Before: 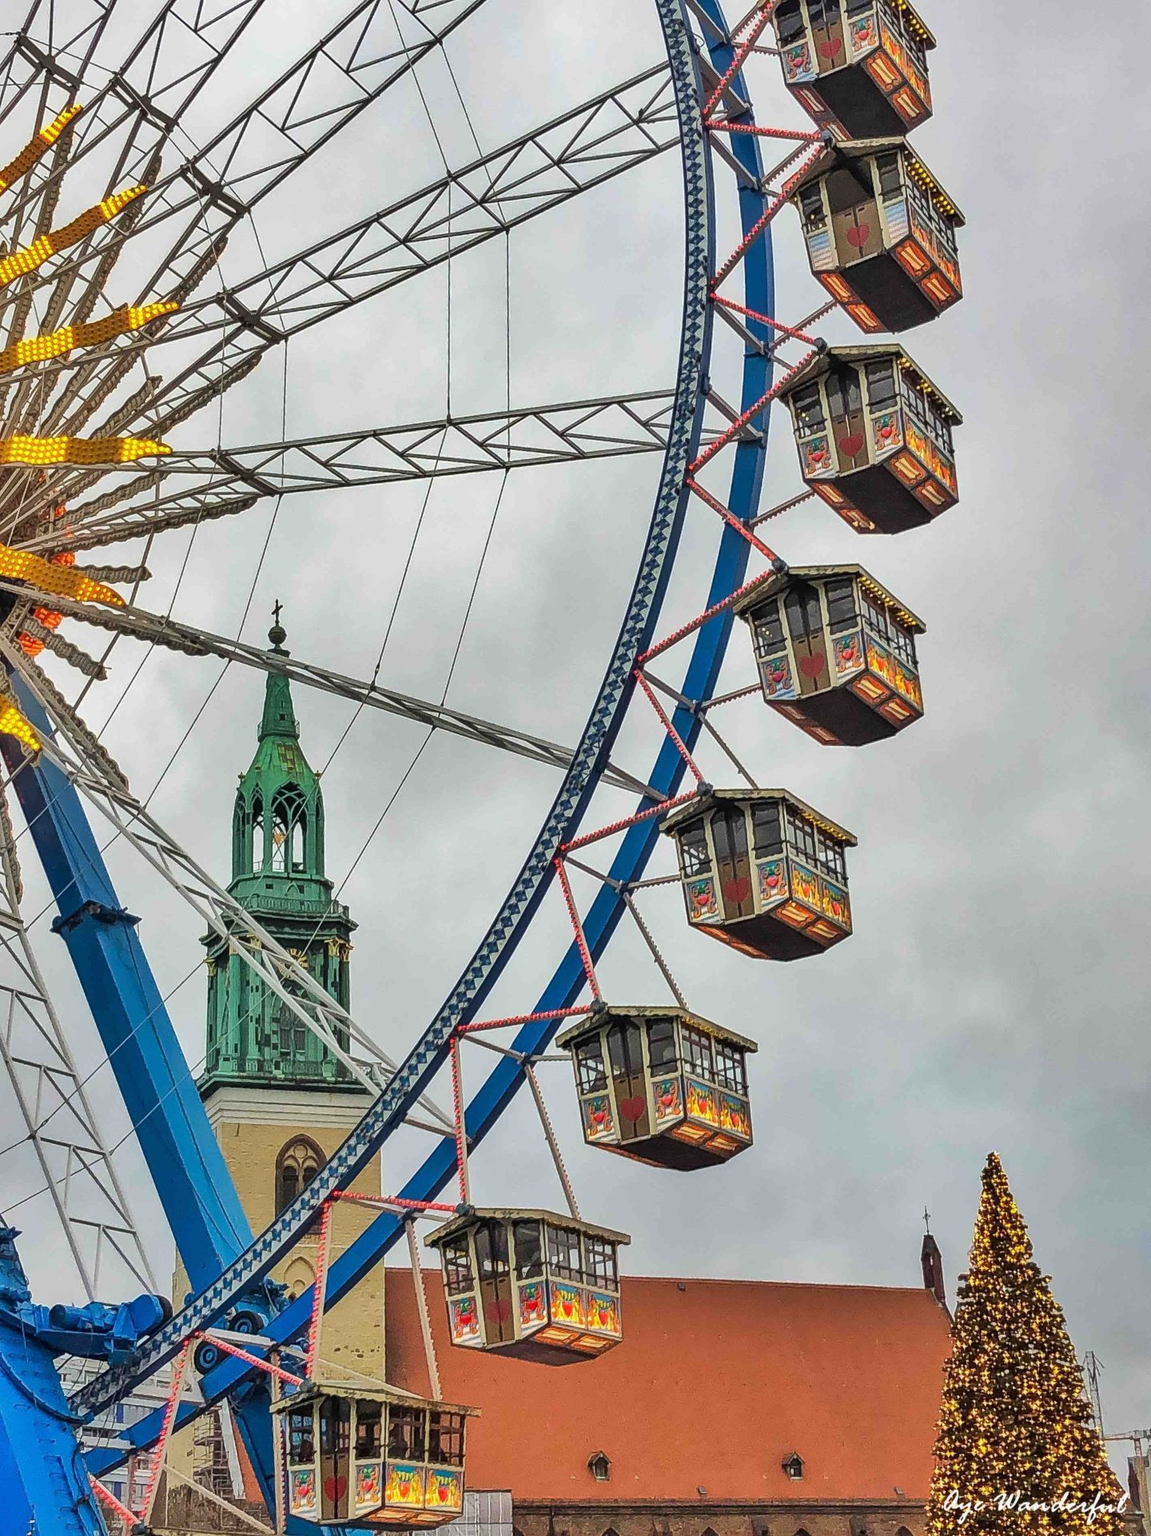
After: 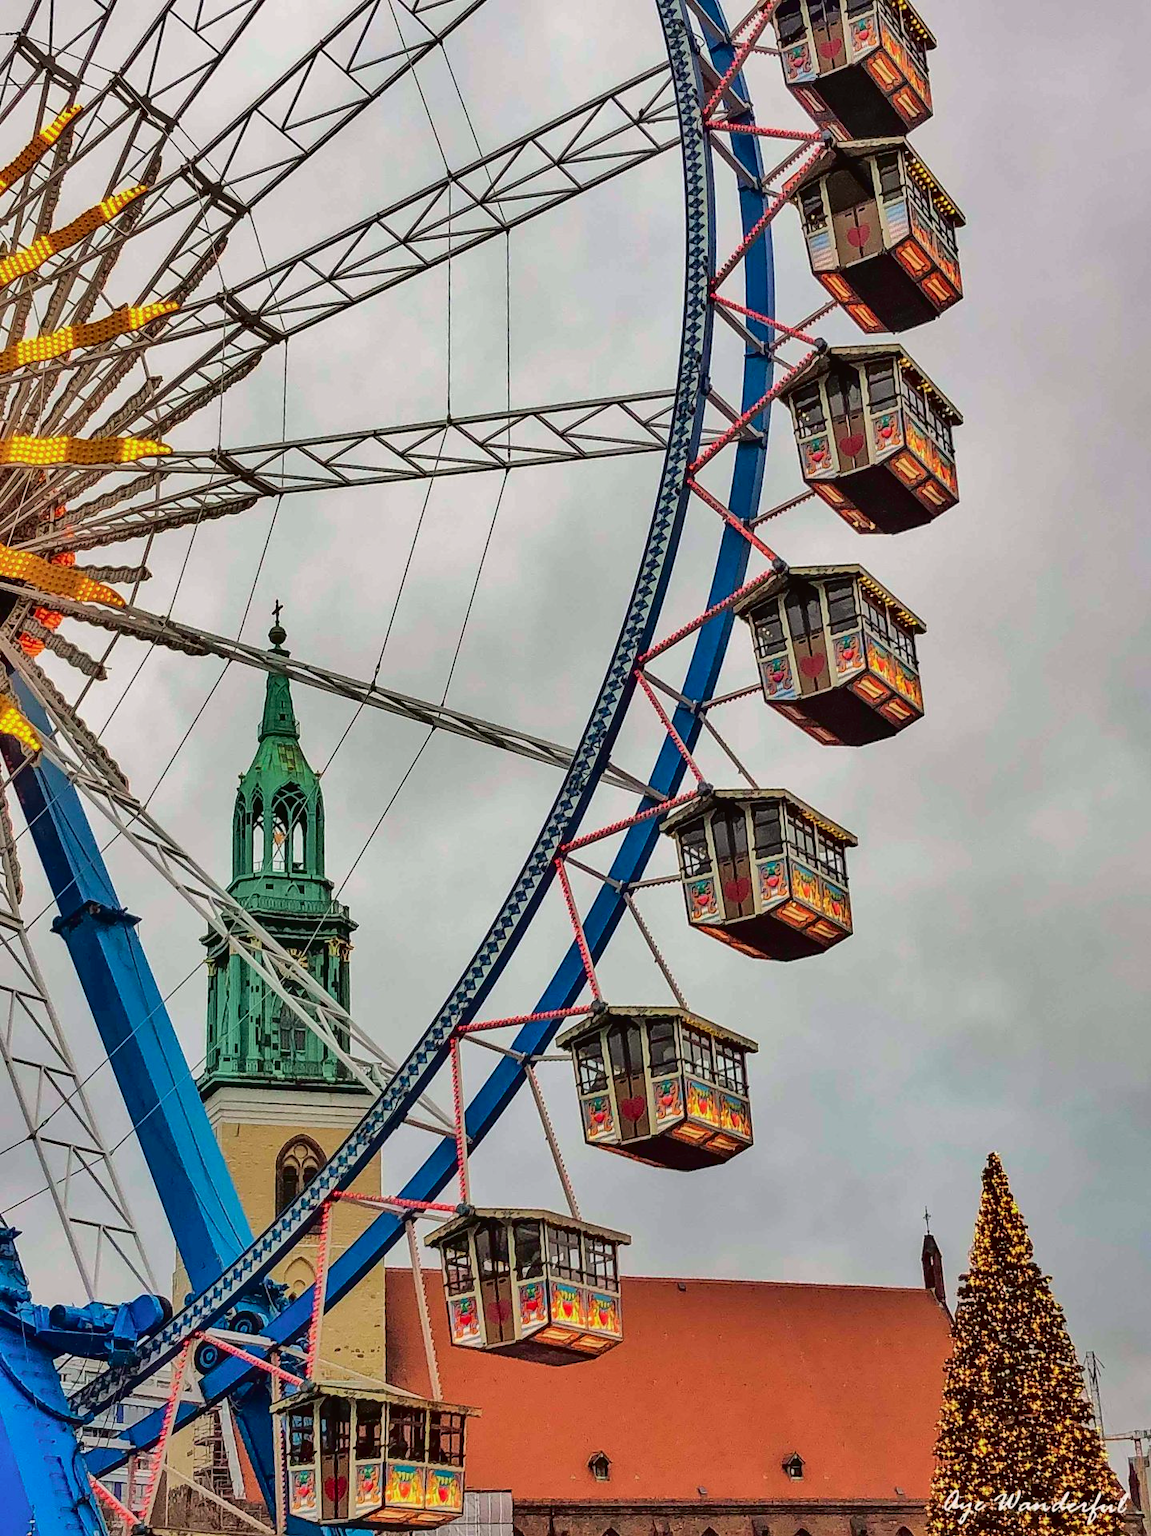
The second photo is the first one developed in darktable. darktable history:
tone curve: curves: ch0 [(0, 0.013) (0.181, 0.074) (0.337, 0.304) (0.498, 0.485) (0.78, 0.742) (0.993, 0.954)]; ch1 [(0, 0) (0.294, 0.184) (0.359, 0.34) (0.362, 0.35) (0.43, 0.41) (0.469, 0.463) (0.495, 0.502) (0.54, 0.563) (0.612, 0.641) (1, 1)]; ch2 [(0, 0) (0.44, 0.437) (0.495, 0.502) (0.524, 0.534) (0.557, 0.56) (0.634, 0.654) (0.728, 0.722) (1, 1)], color space Lab, independent channels, preserve colors none
